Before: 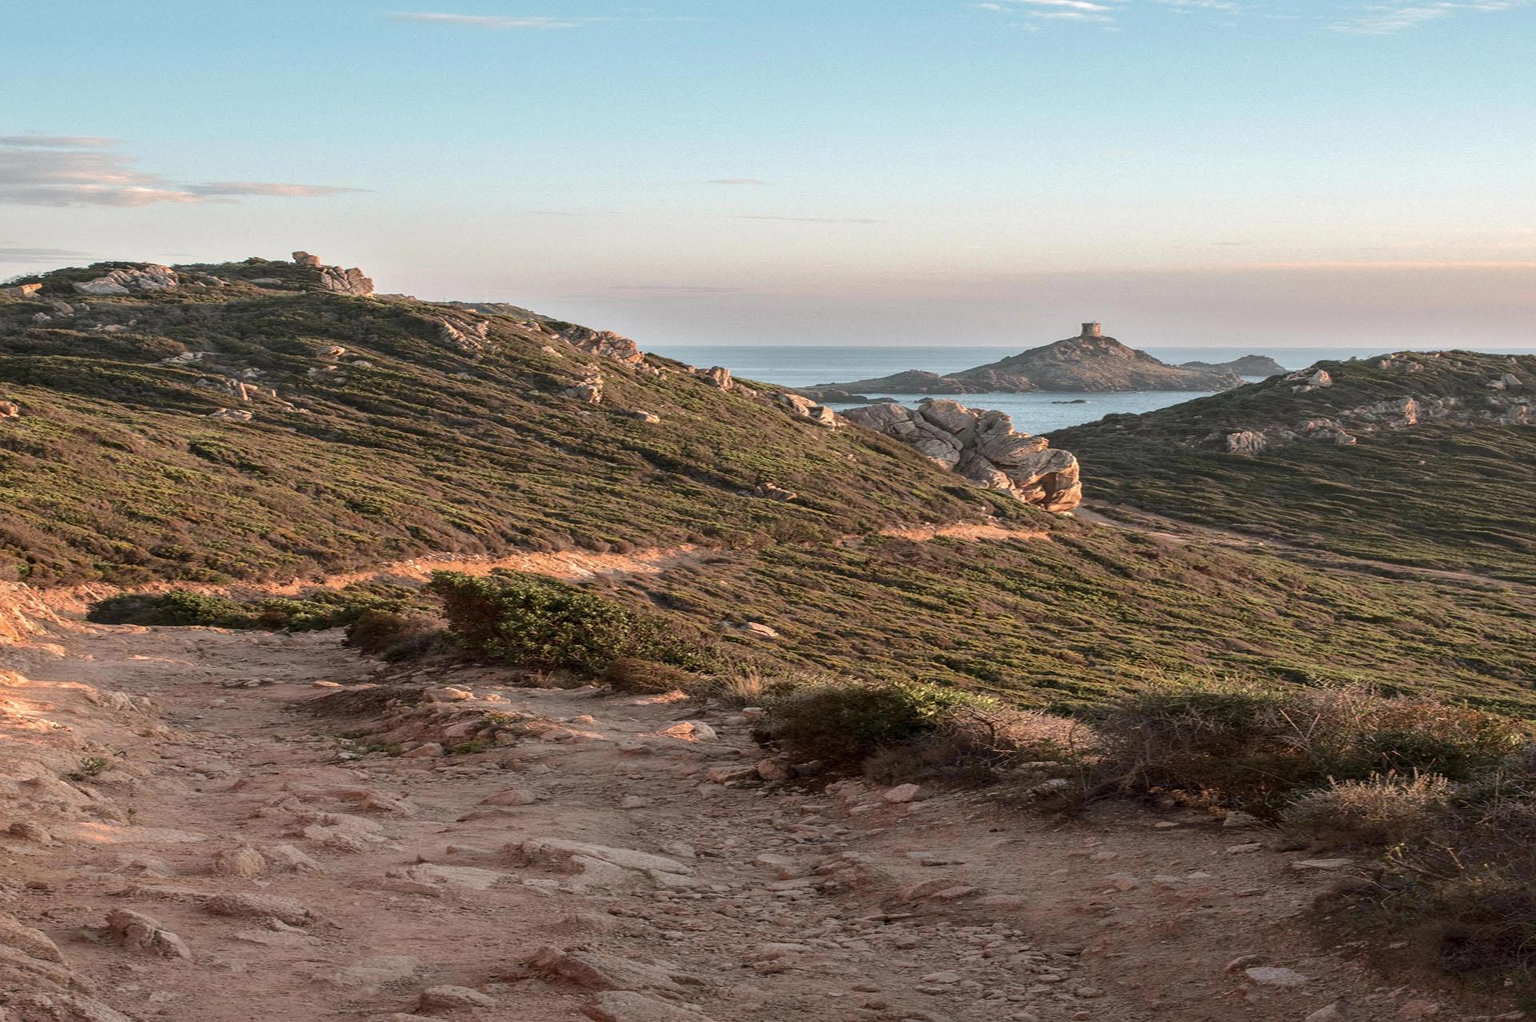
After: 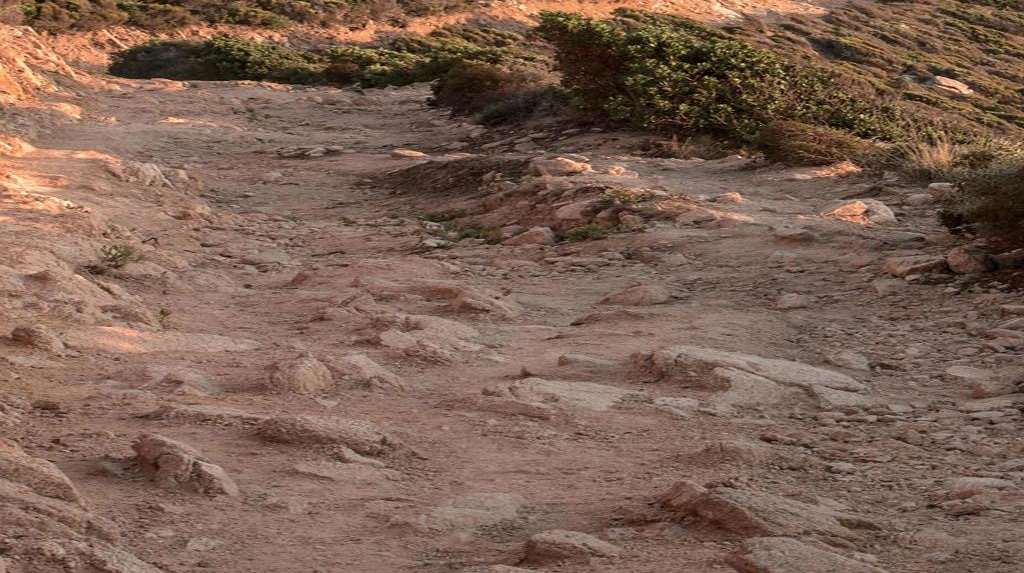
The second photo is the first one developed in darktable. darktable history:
crop and rotate: top 54.975%, right 46.621%, bottom 0.188%
